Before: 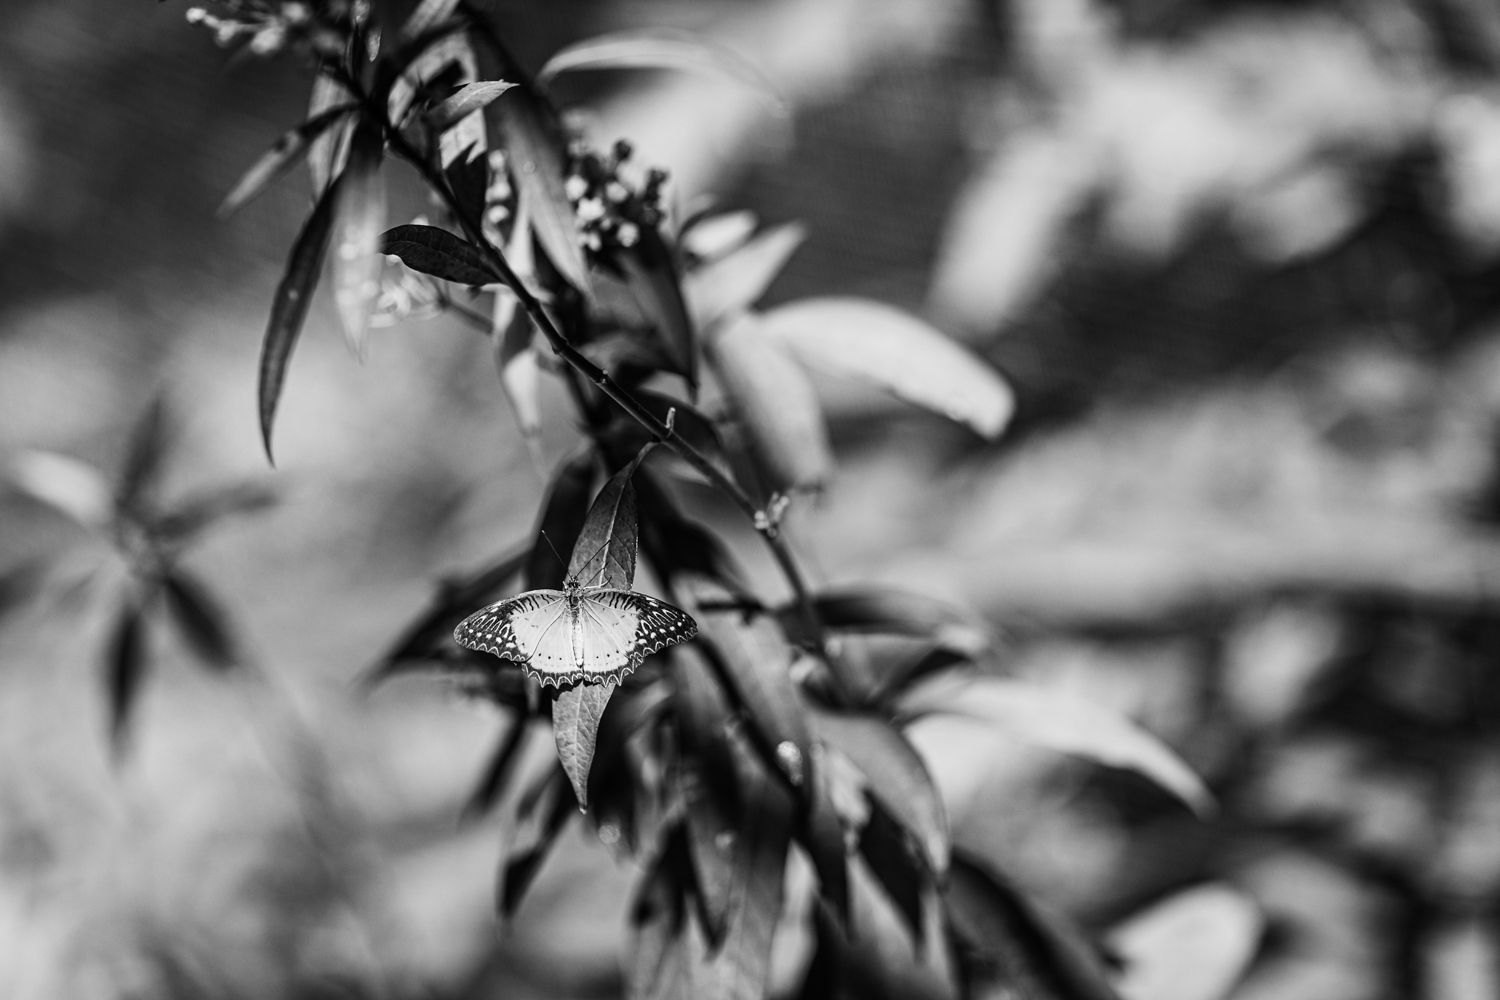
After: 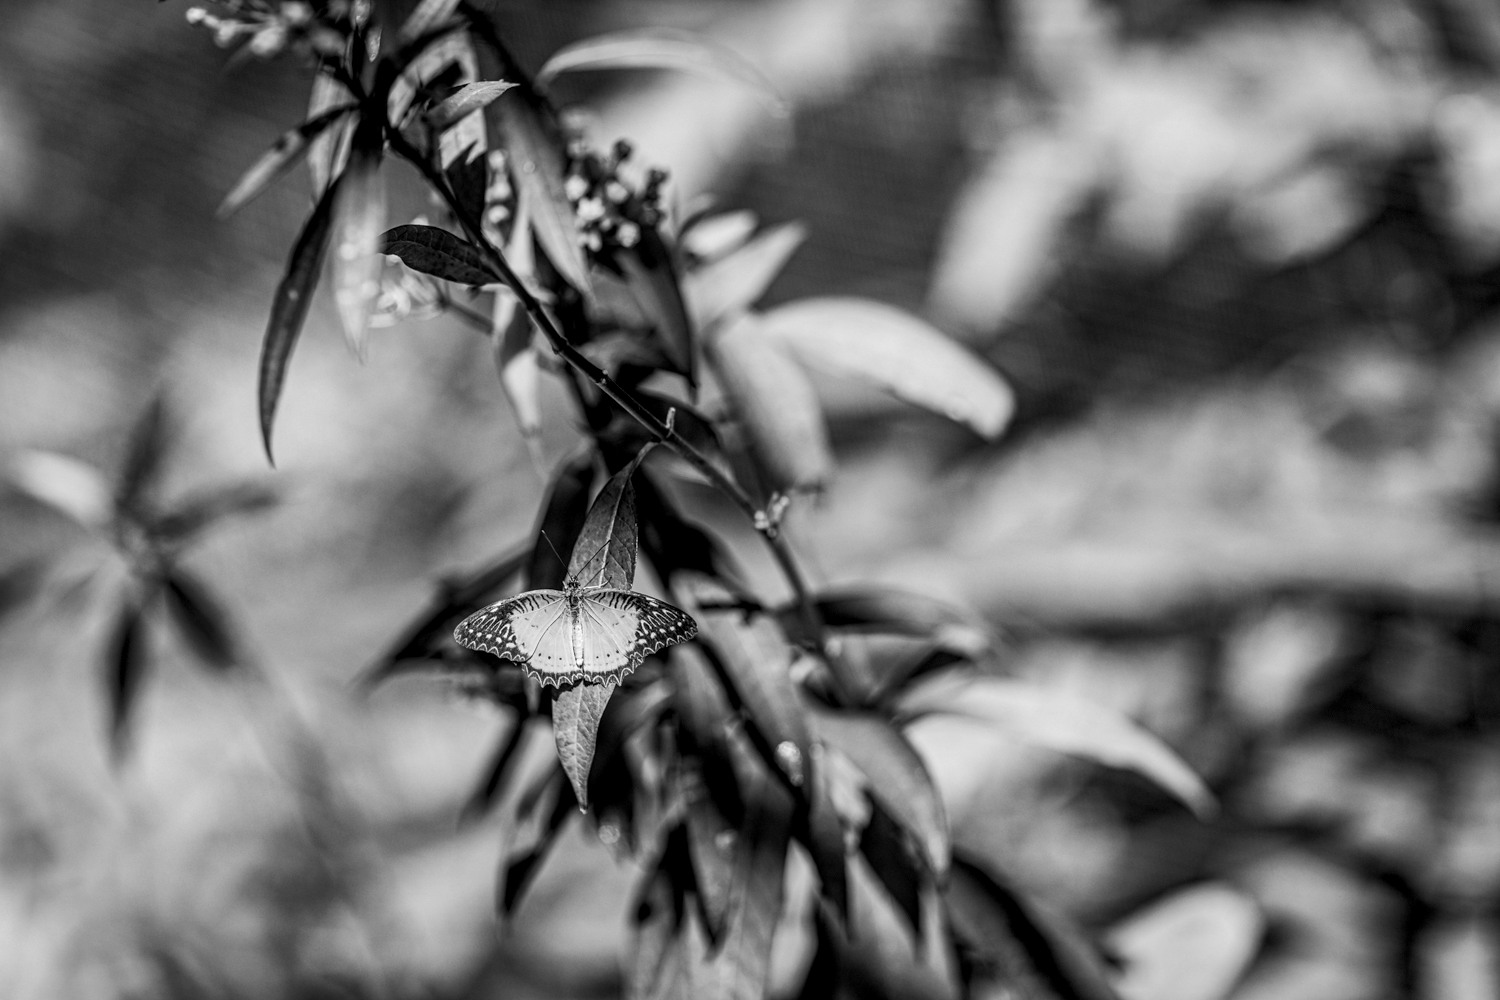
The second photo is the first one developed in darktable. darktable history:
local contrast: detail 139%
shadows and highlights: on, module defaults
